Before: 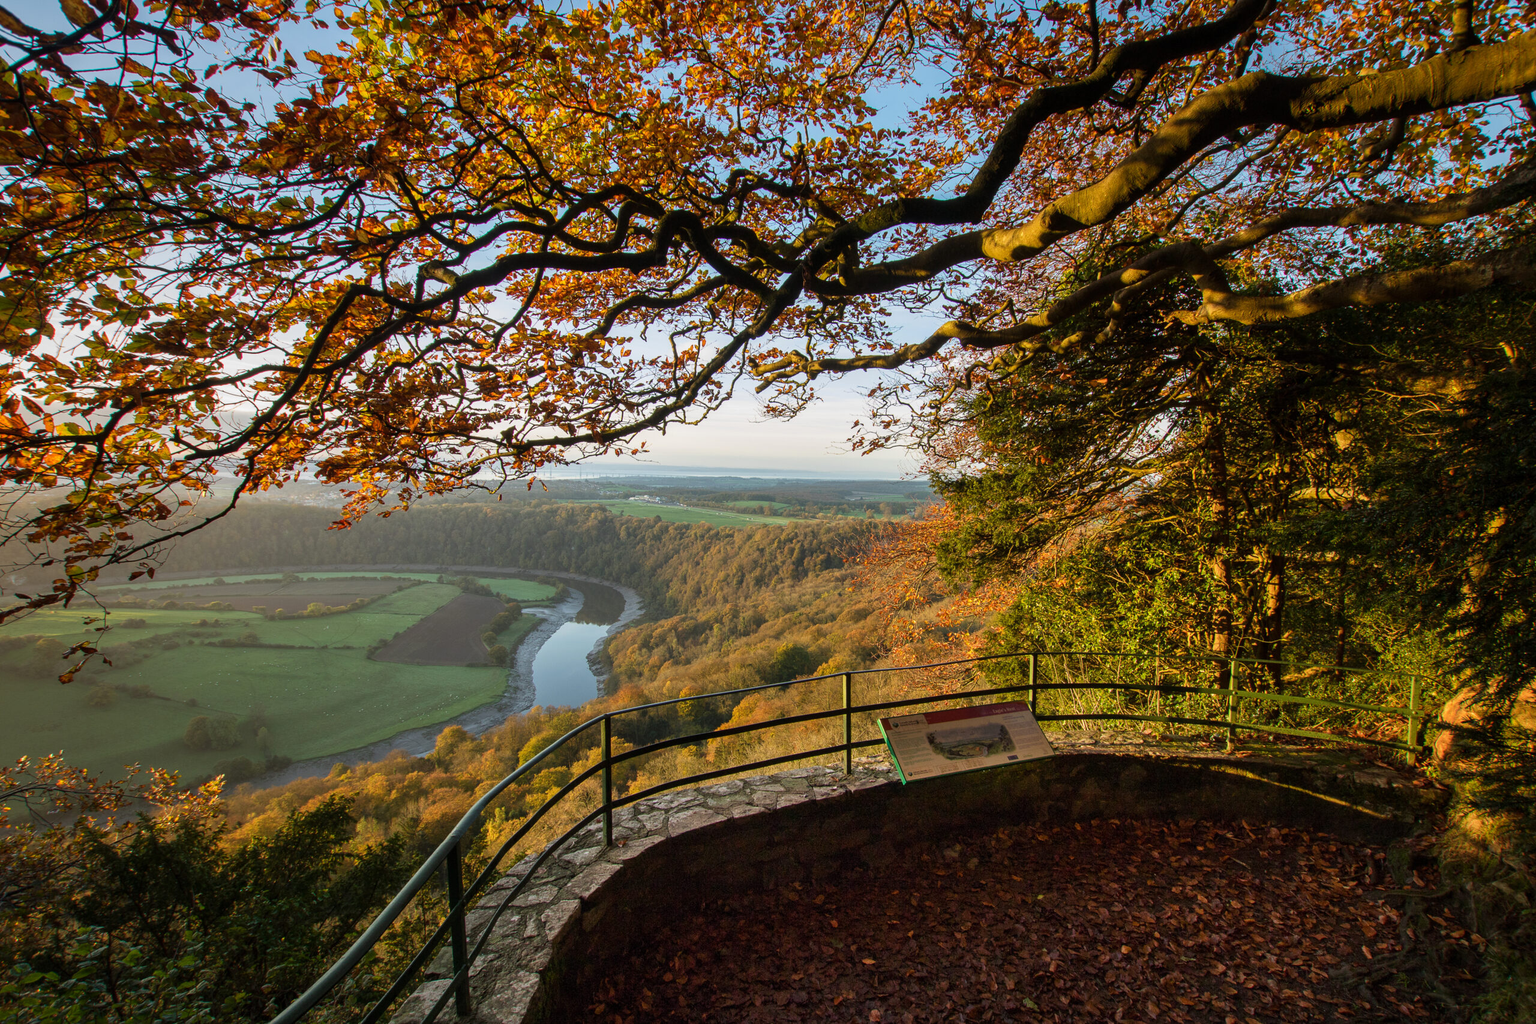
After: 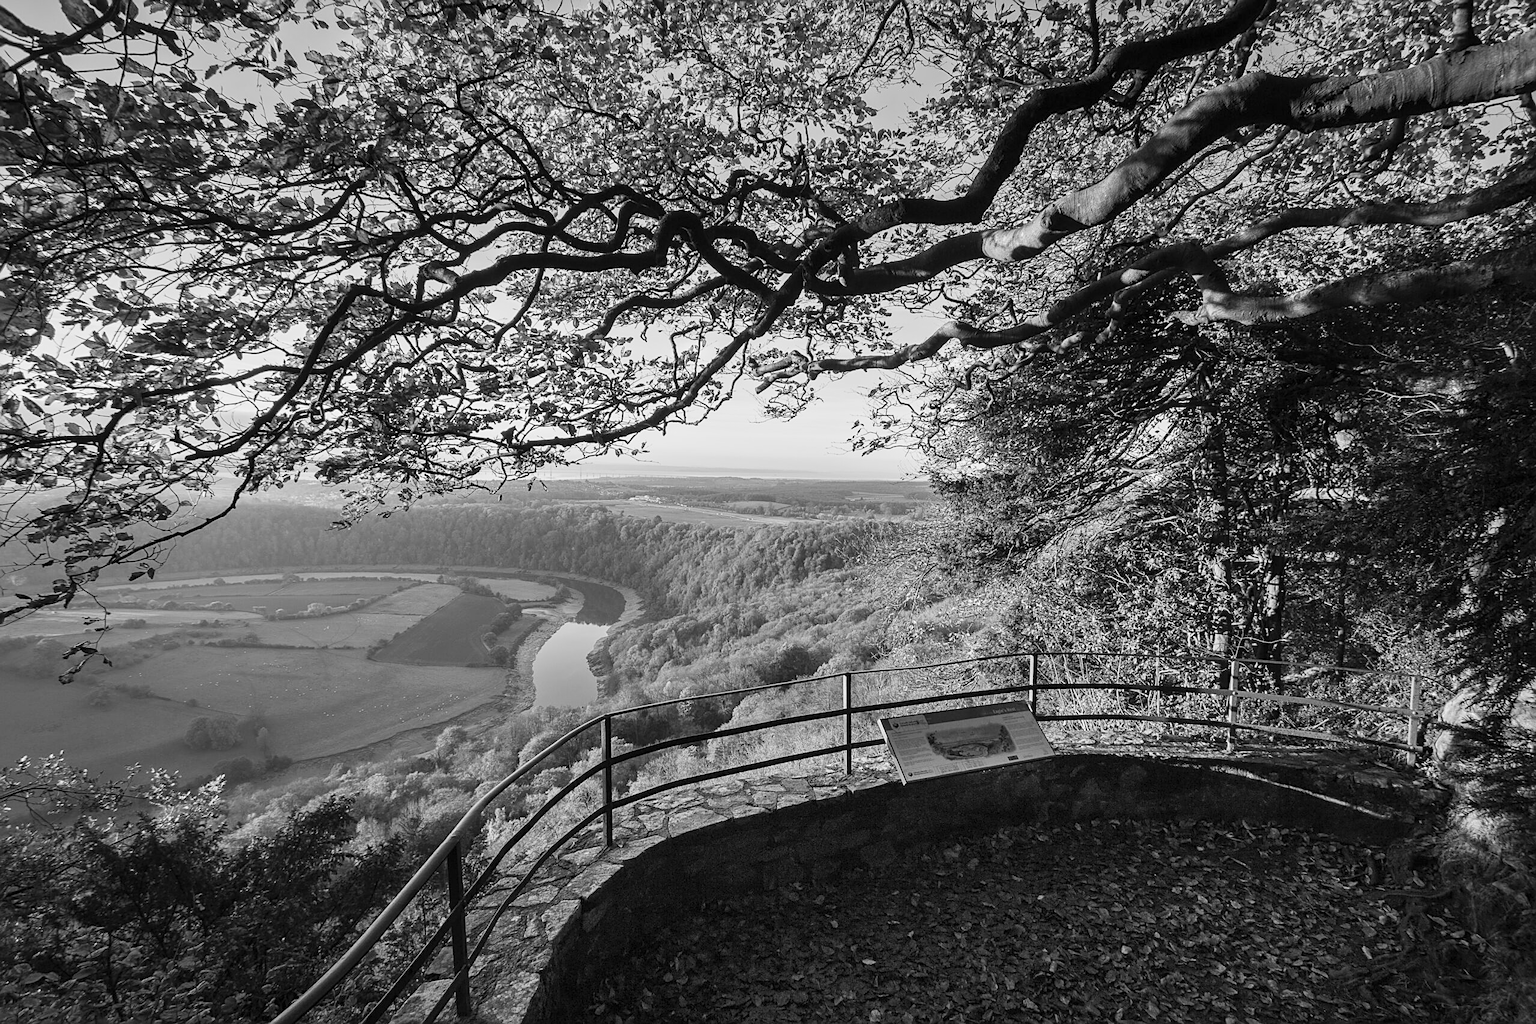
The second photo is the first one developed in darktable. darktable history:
white balance: red 0.988, blue 1.017
contrast brightness saturation: contrast 0.2, brightness 0.2, saturation 0.8
monochrome: a 30.25, b 92.03
sharpen: on, module defaults
